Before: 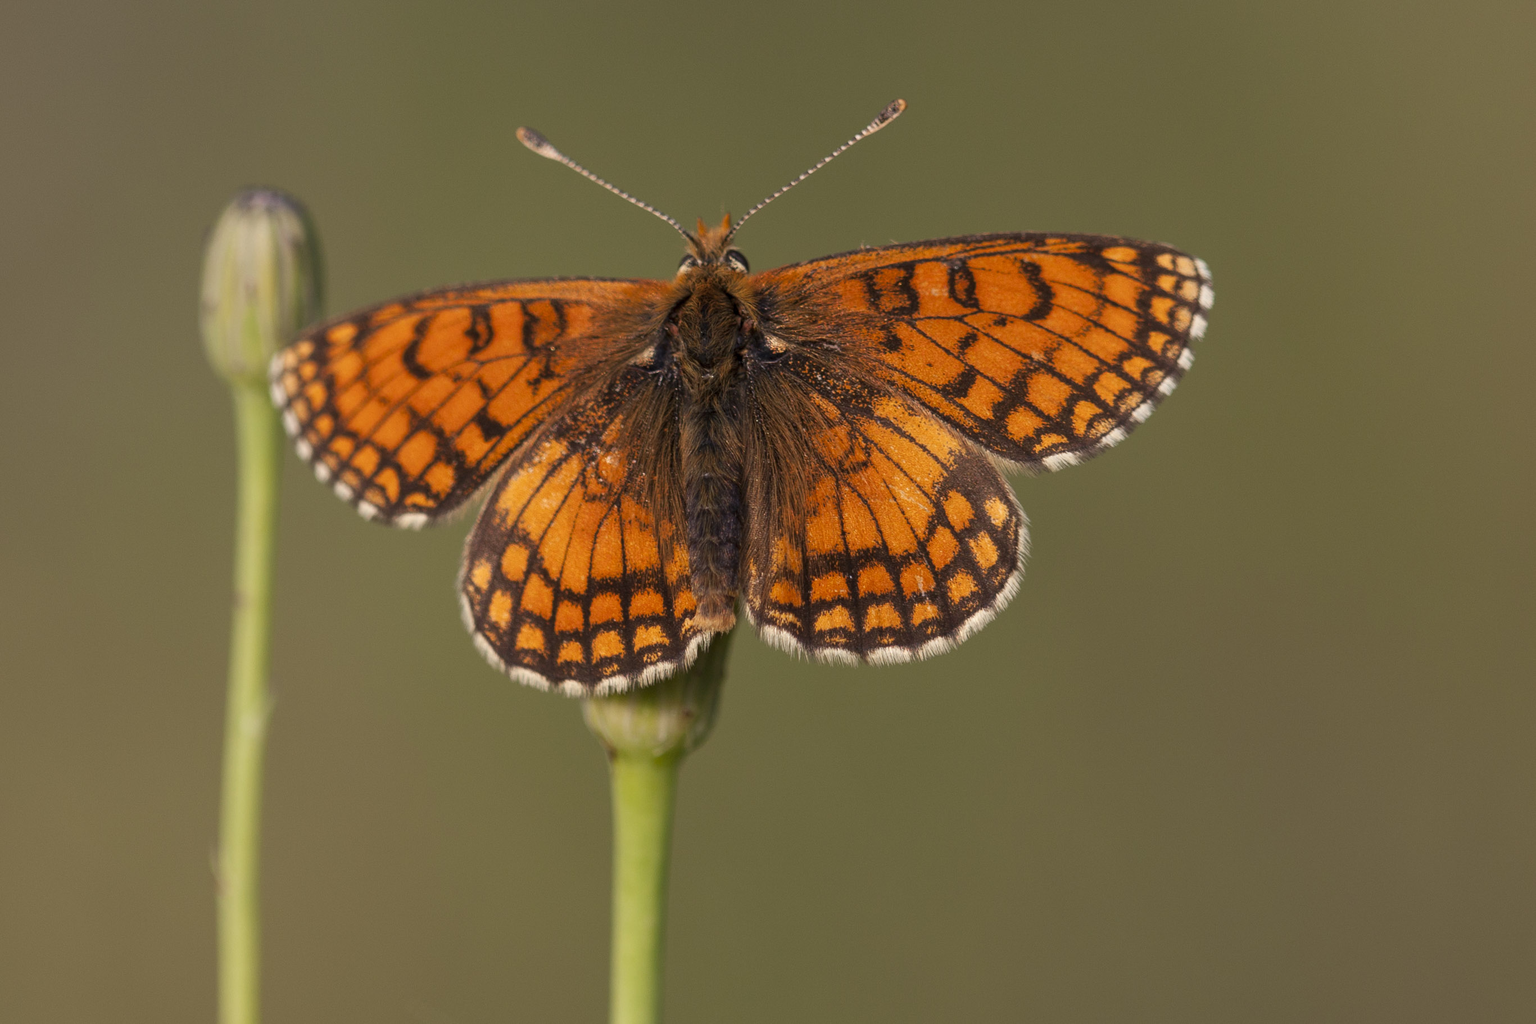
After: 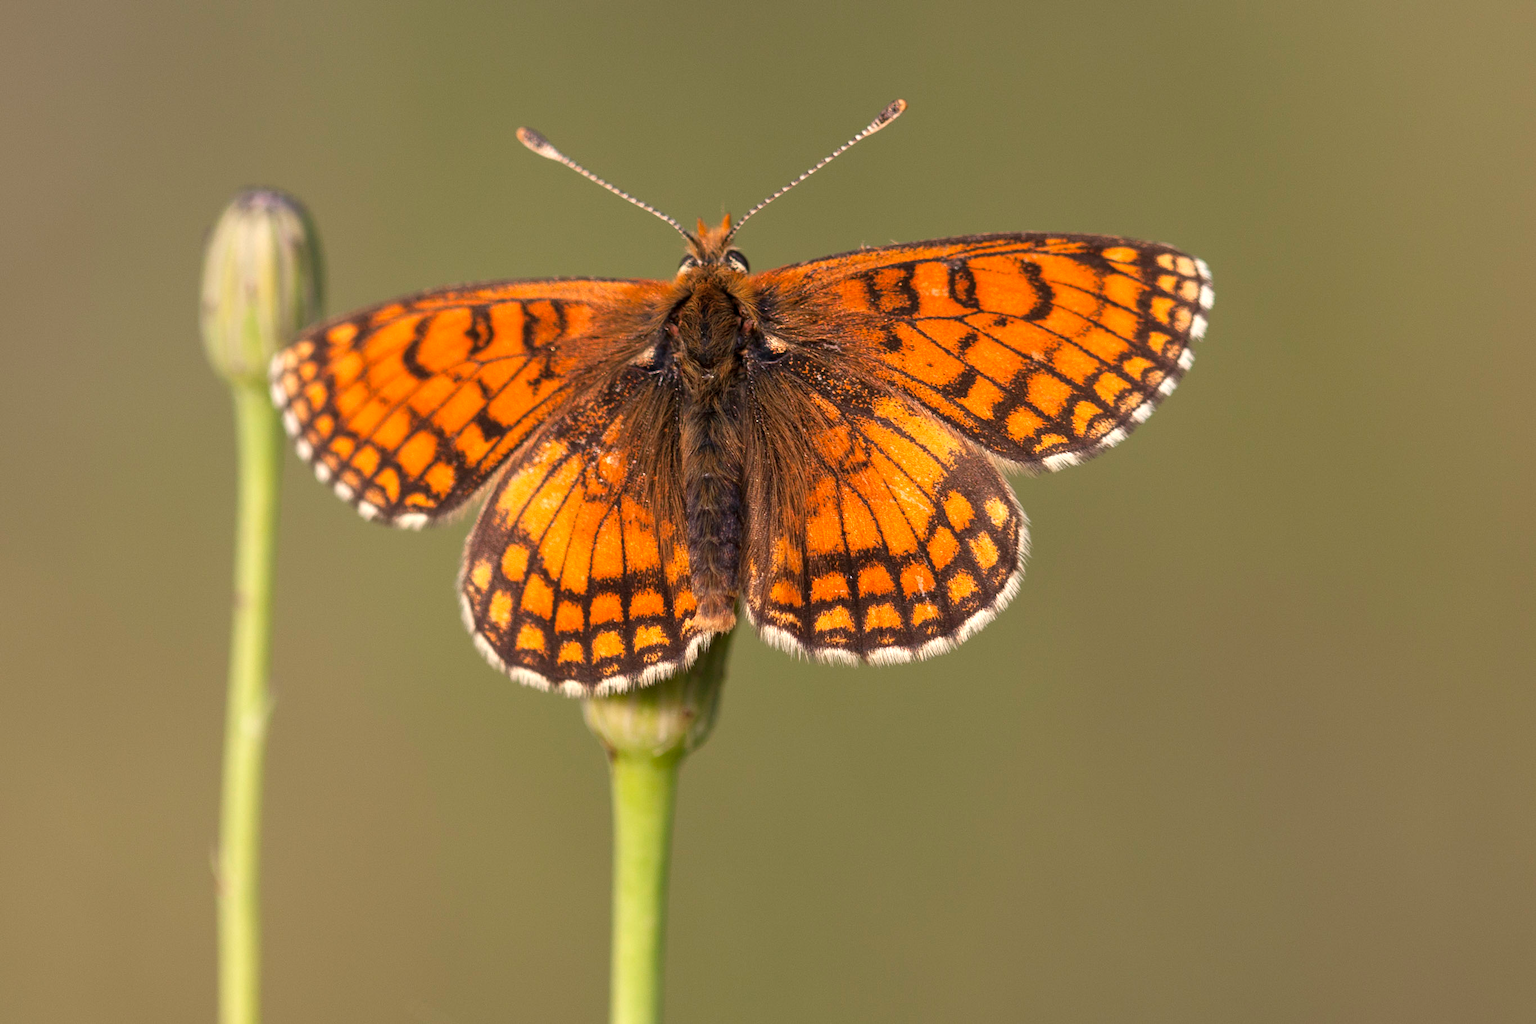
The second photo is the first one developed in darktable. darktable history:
exposure: exposure 0.61 EV, compensate exposure bias true, compensate highlight preservation false
